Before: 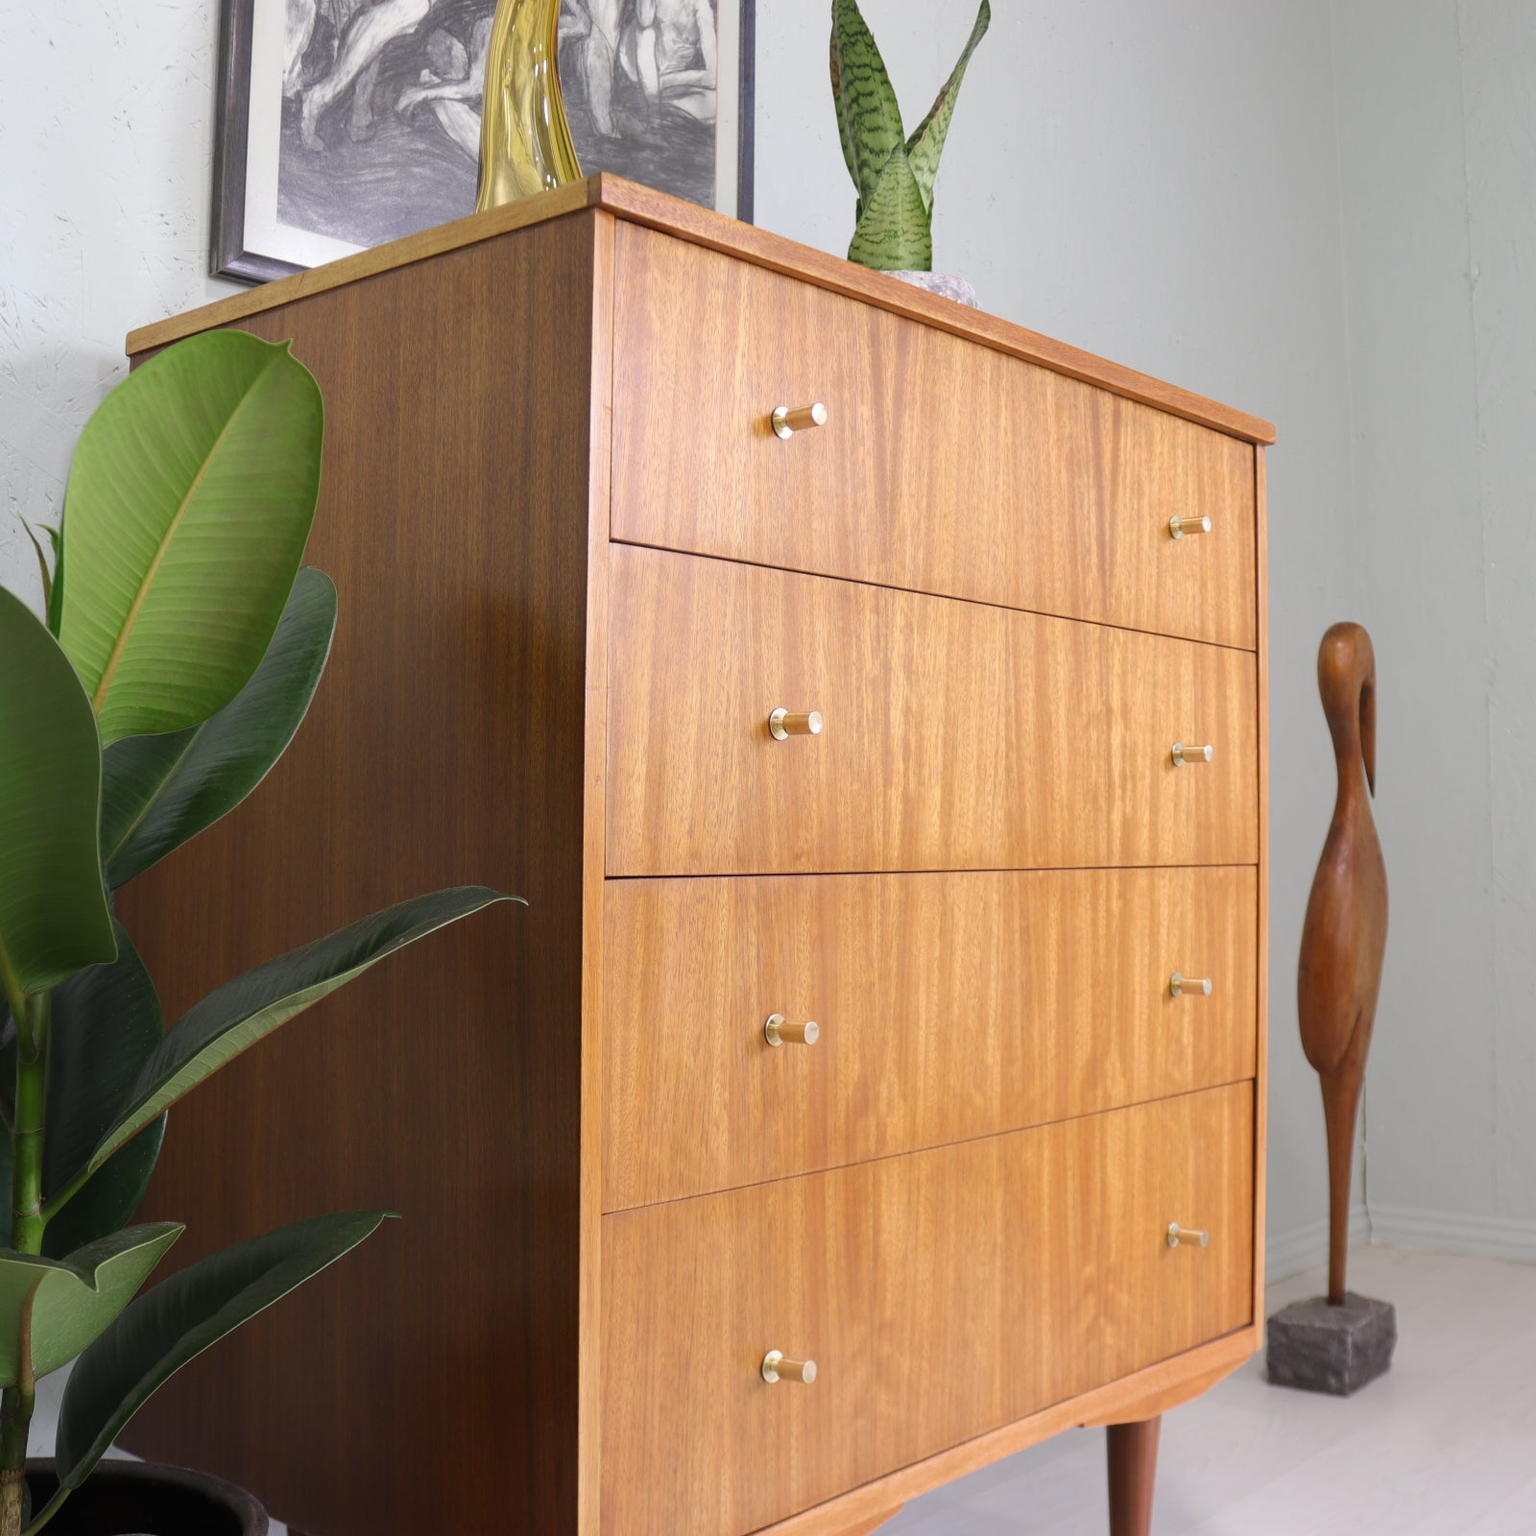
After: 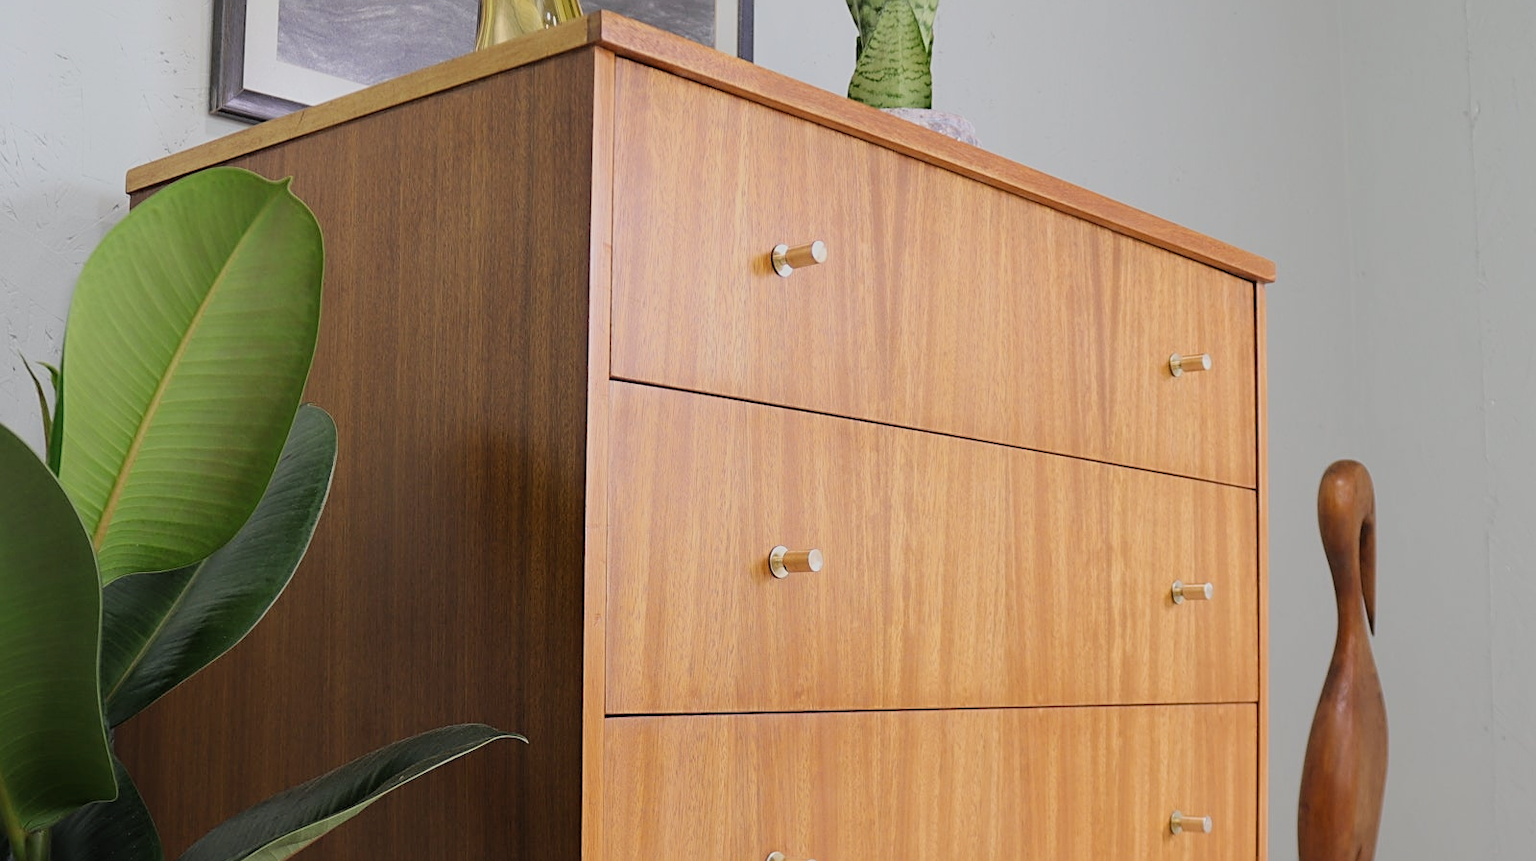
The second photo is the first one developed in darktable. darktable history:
filmic rgb: black relative exposure -7.65 EV, white relative exposure 4.56 EV, hardness 3.61, color science v6 (2022)
crop and rotate: top 10.605%, bottom 33.274%
exposure: compensate highlight preservation false
sharpen: on, module defaults
